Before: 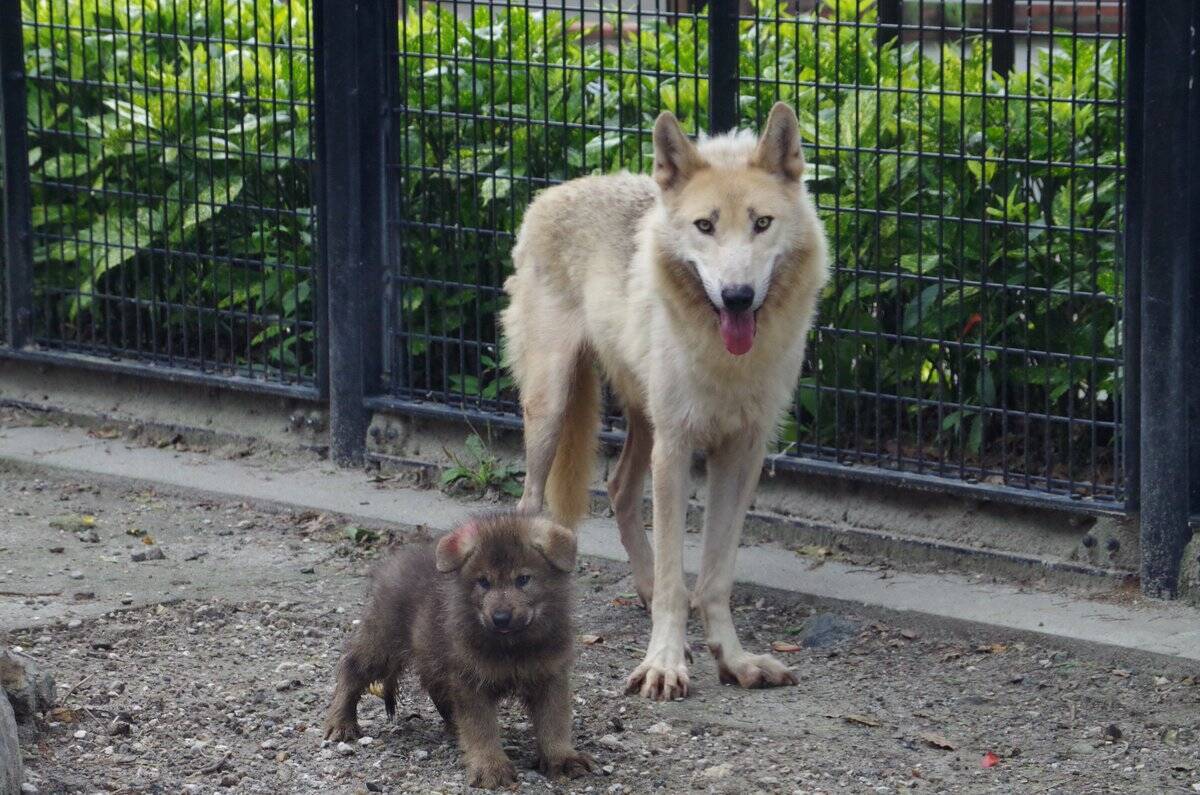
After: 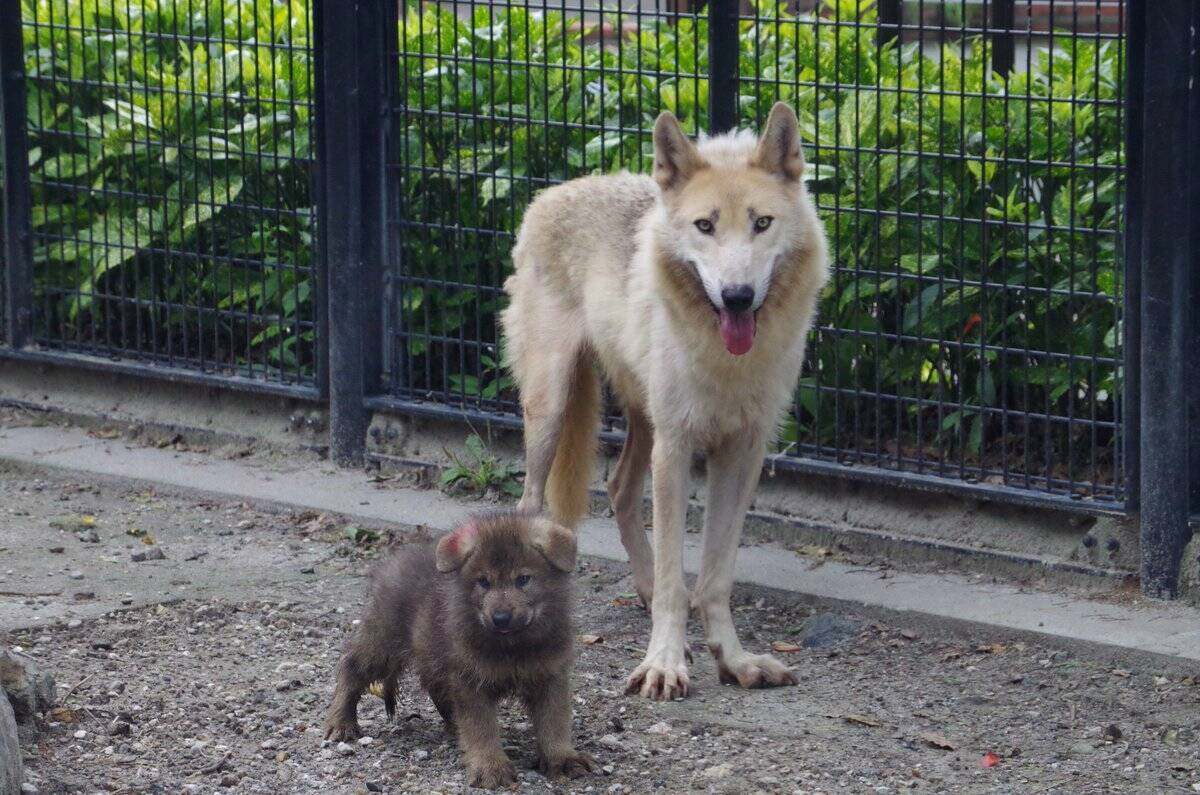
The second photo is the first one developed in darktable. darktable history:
shadows and highlights: radius 125.46, shadows 21.19, highlights -21.19, low approximation 0.01
white balance: red 1.009, blue 1.027
